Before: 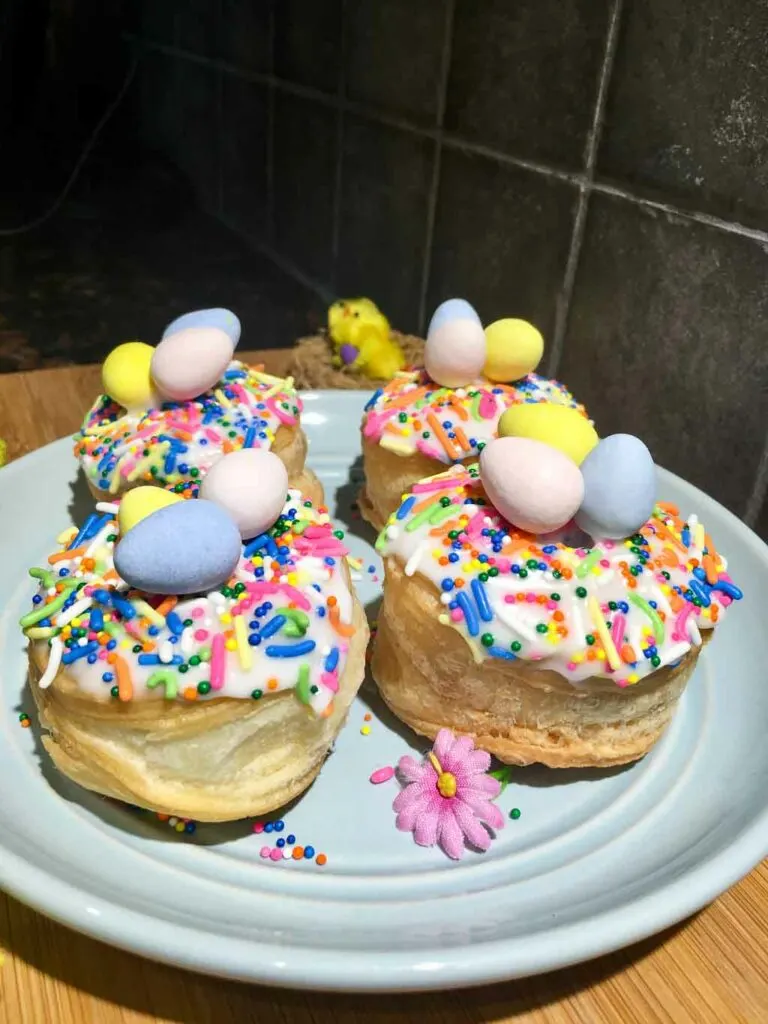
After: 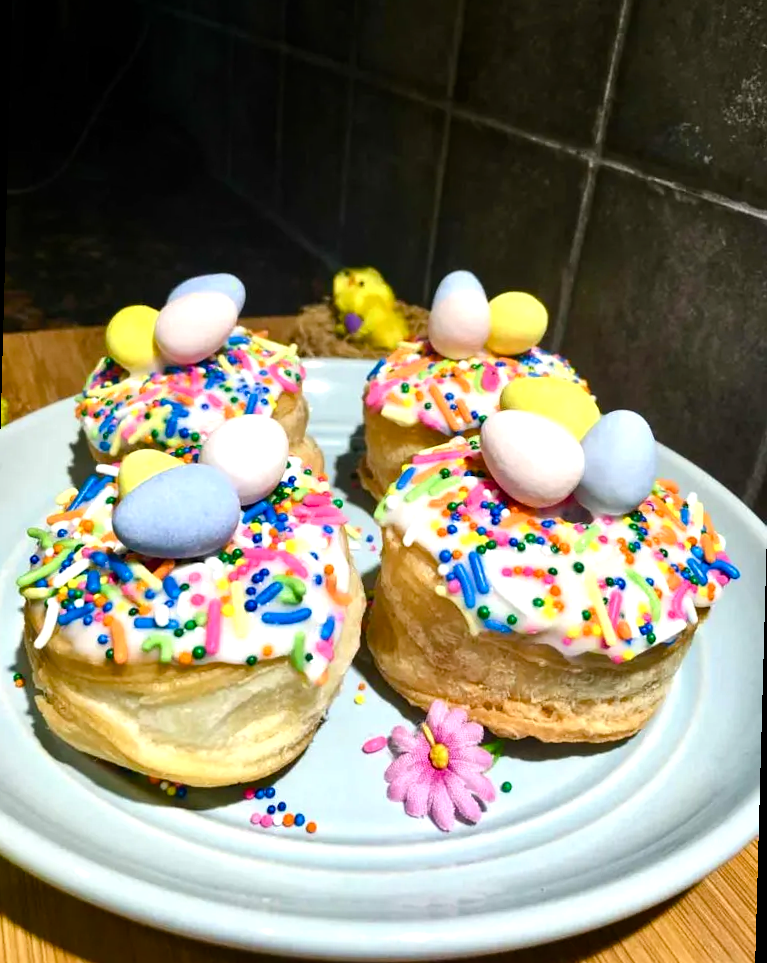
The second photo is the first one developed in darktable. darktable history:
color balance rgb: shadows lift › luminance -20%, power › hue 72.24°, highlights gain › luminance 15%, global offset › hue 171.6°, perceptual saturation grading › global saturation 14.09%, perceptual saturation grading › highlights -25%, perceptual saturation grading › shadows 25%, global vibrance 25%, contrast 10%
rotate and perspective: rotation 1.57°, crop left 0.018, crop right 0.982, crop top 0.039, crop bottom 0.961
